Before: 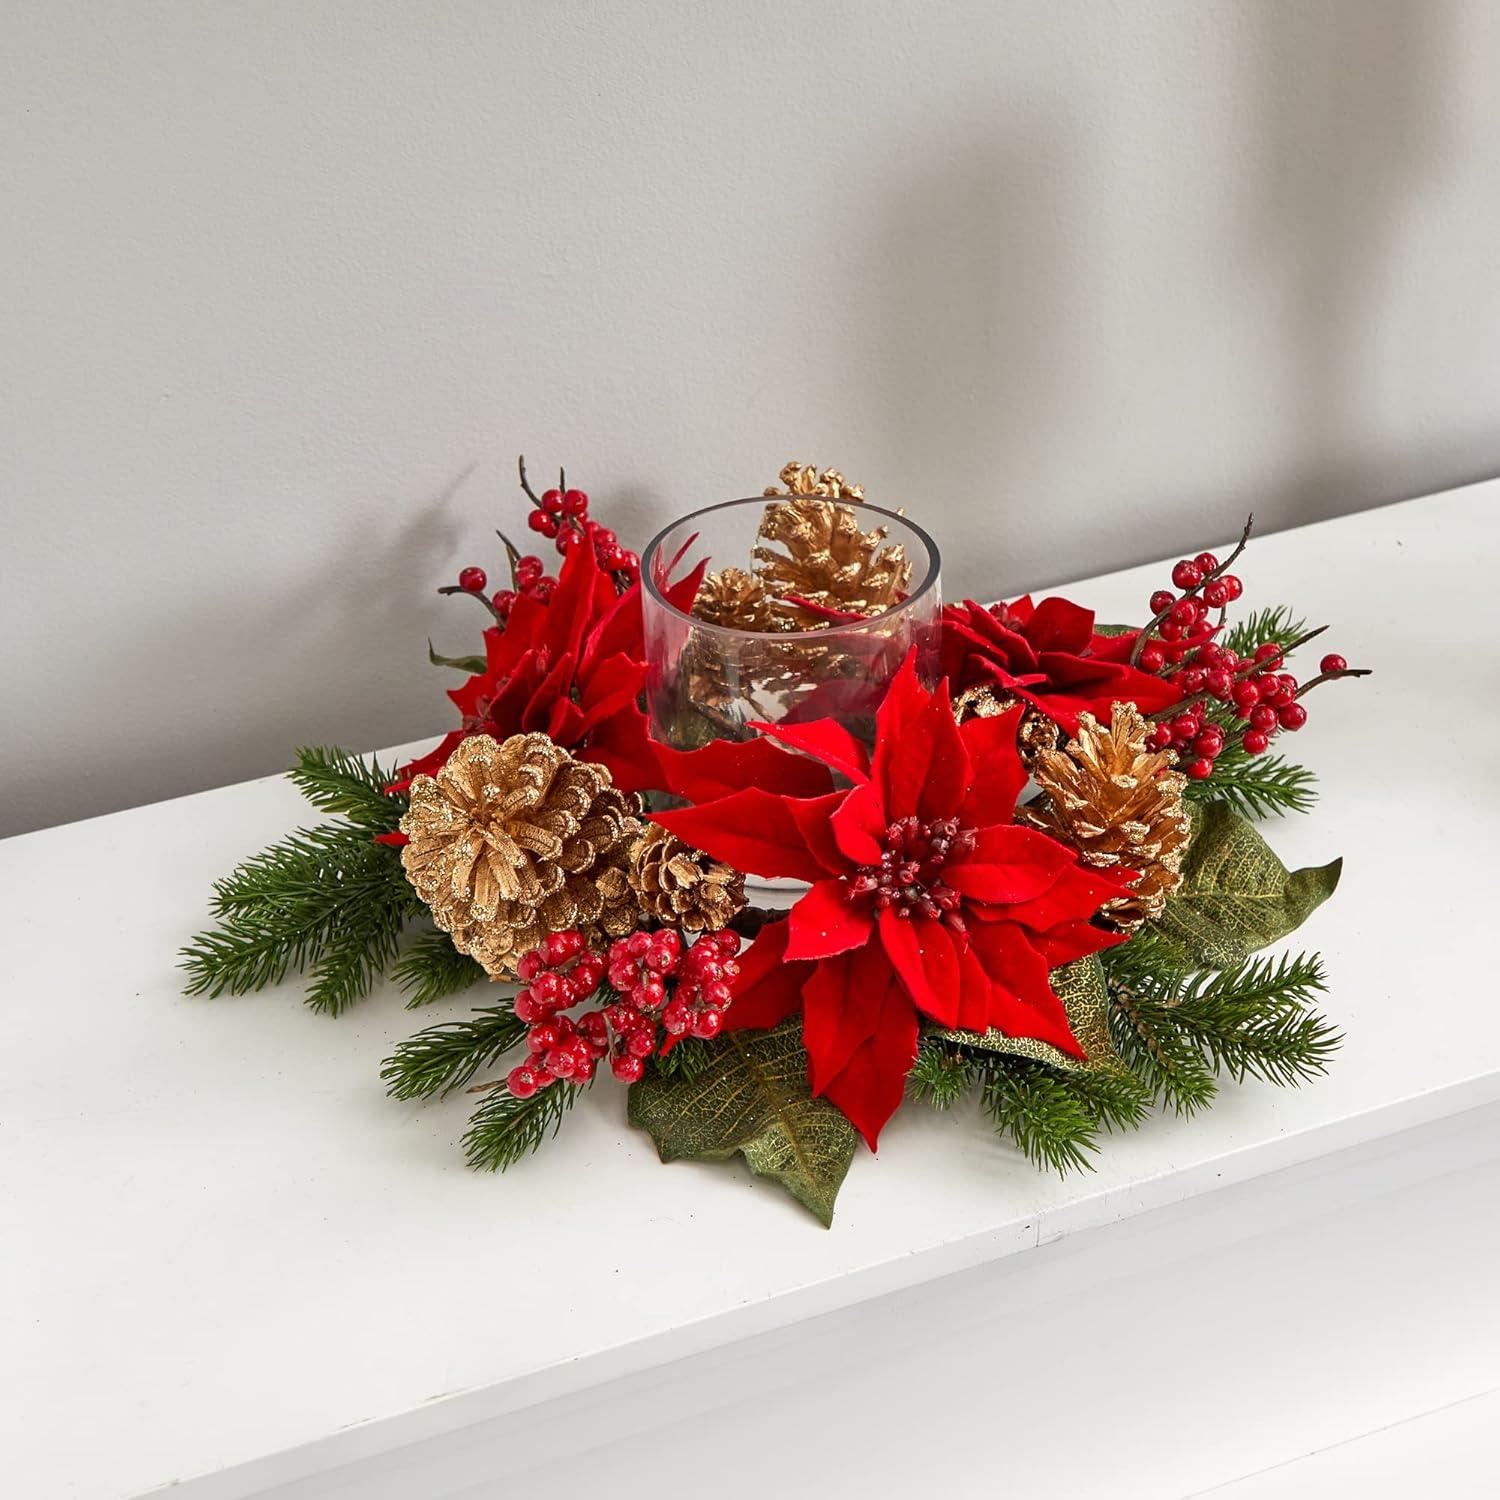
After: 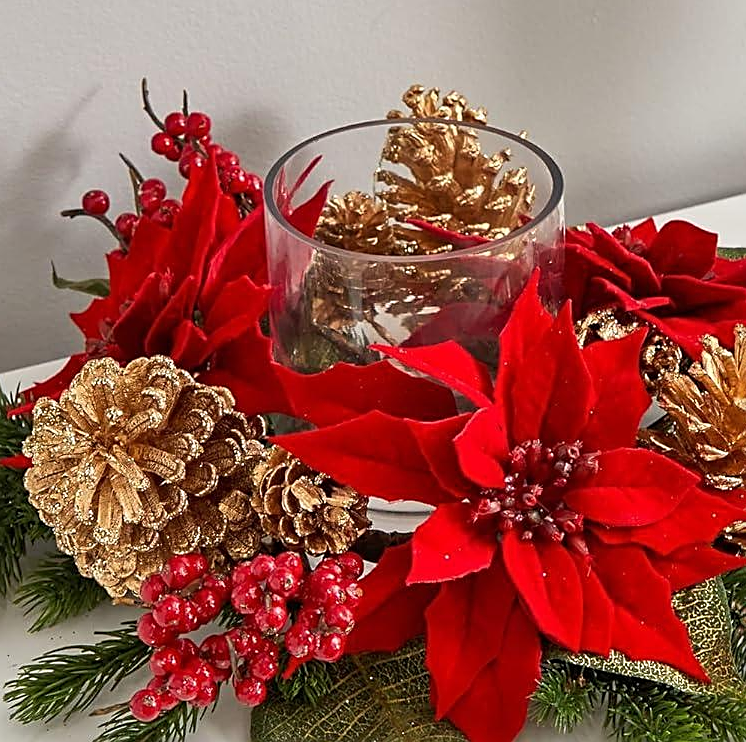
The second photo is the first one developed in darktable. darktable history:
sharpen: on, module defaults
crop: left 25.179%, top 25.154%, right 25.036%, bottom 25.374%
